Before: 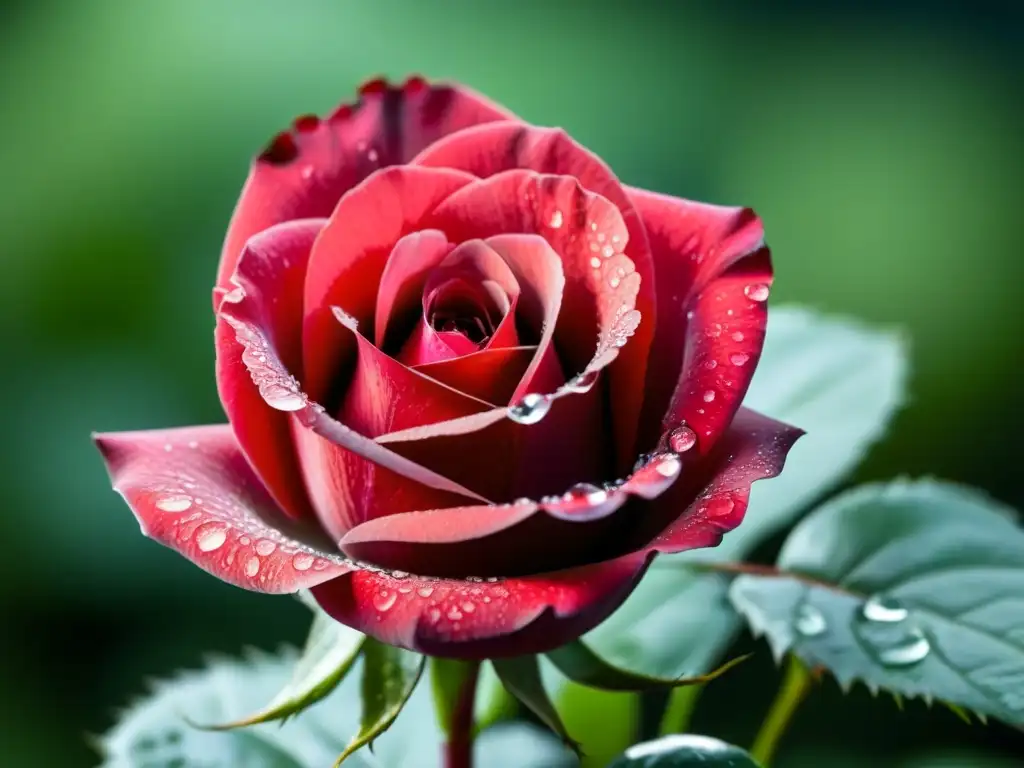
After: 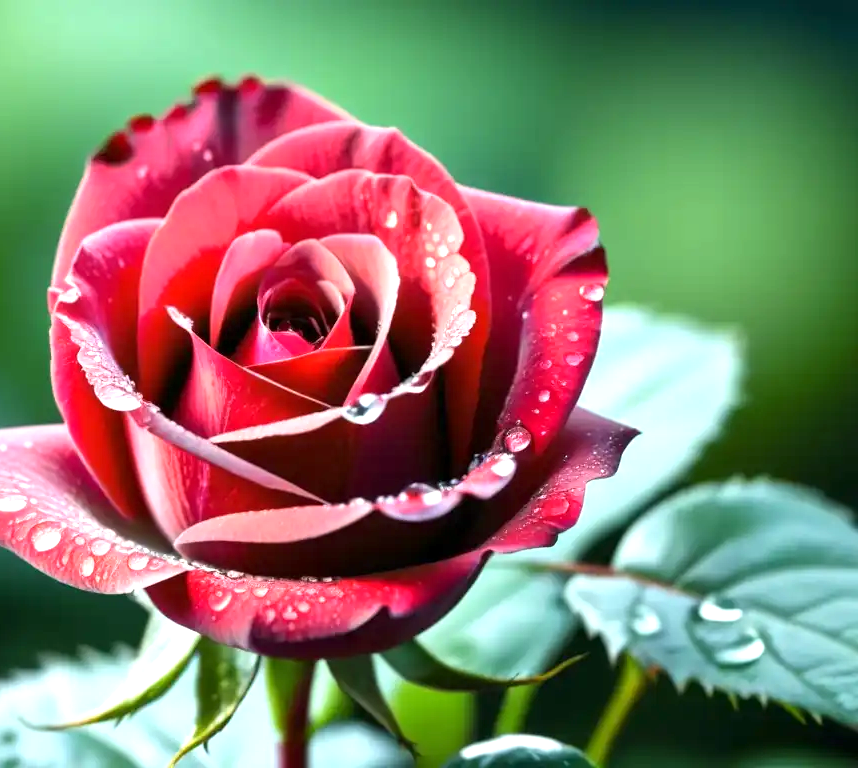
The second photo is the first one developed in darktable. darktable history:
crop: left 16.145%
exposure: exposure 0.785 EV, compensate highlight preservation false
